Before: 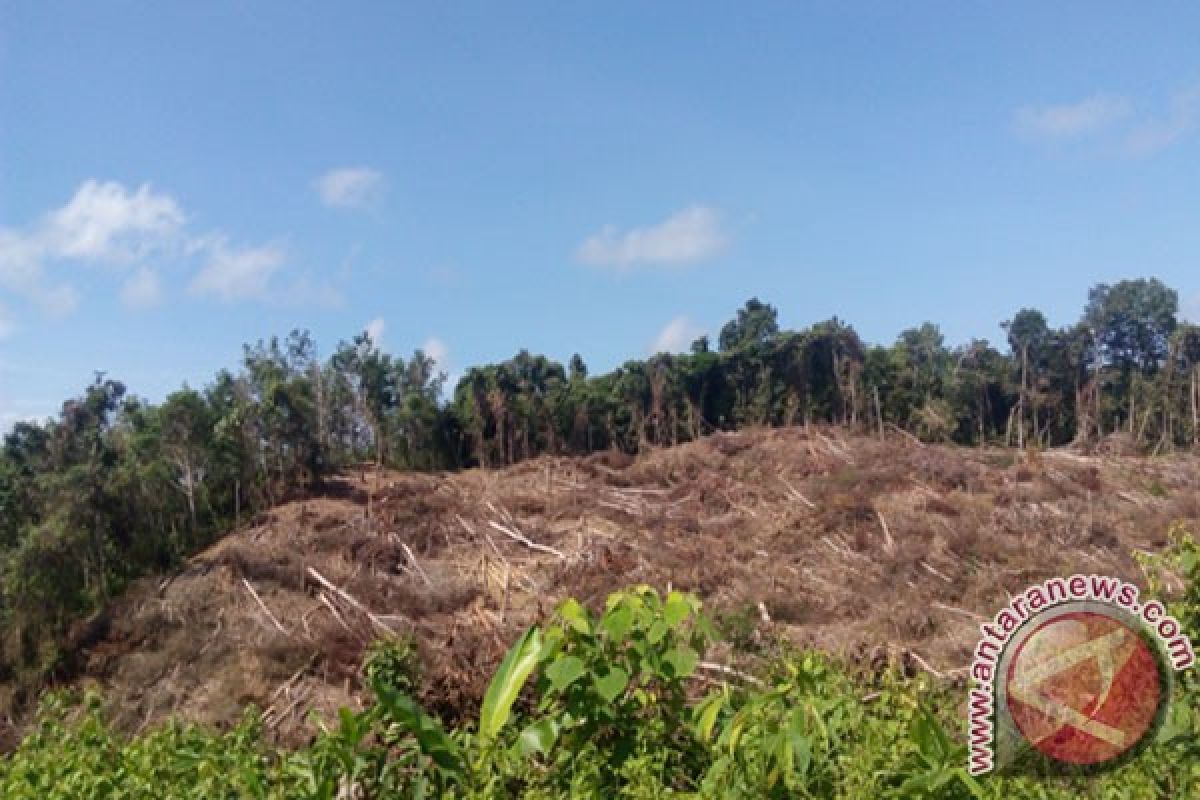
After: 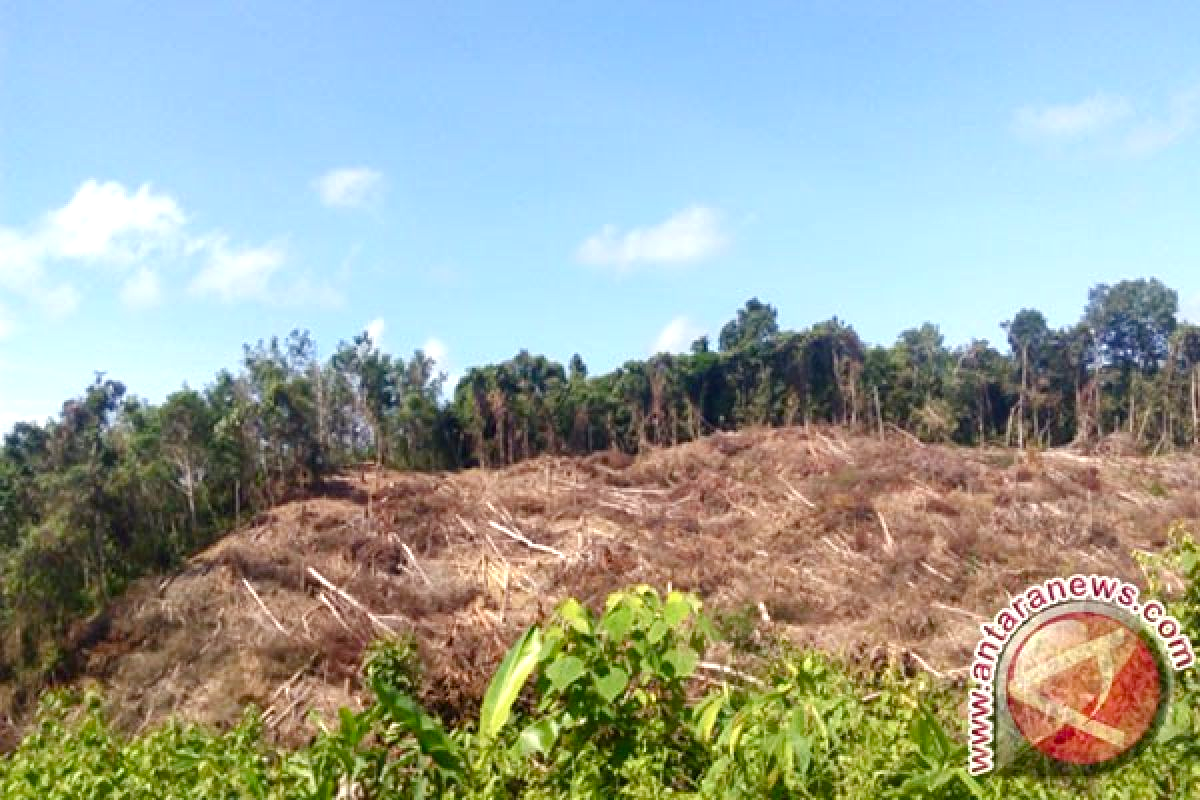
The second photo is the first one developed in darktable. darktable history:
color balance rgb: highlights gain › luminance 5.696%, highlights gain › chroma 1.304%, highlights gain › hue 87.25°, perceptual saturation grading › global saturation 14.47%, perceptual saturation grading › highlights -25.441%, perceptual saturation grading › shadows 29.31%
exposure: black level correction 0, exposure 0.7 EV, compensate highlight preservation false
